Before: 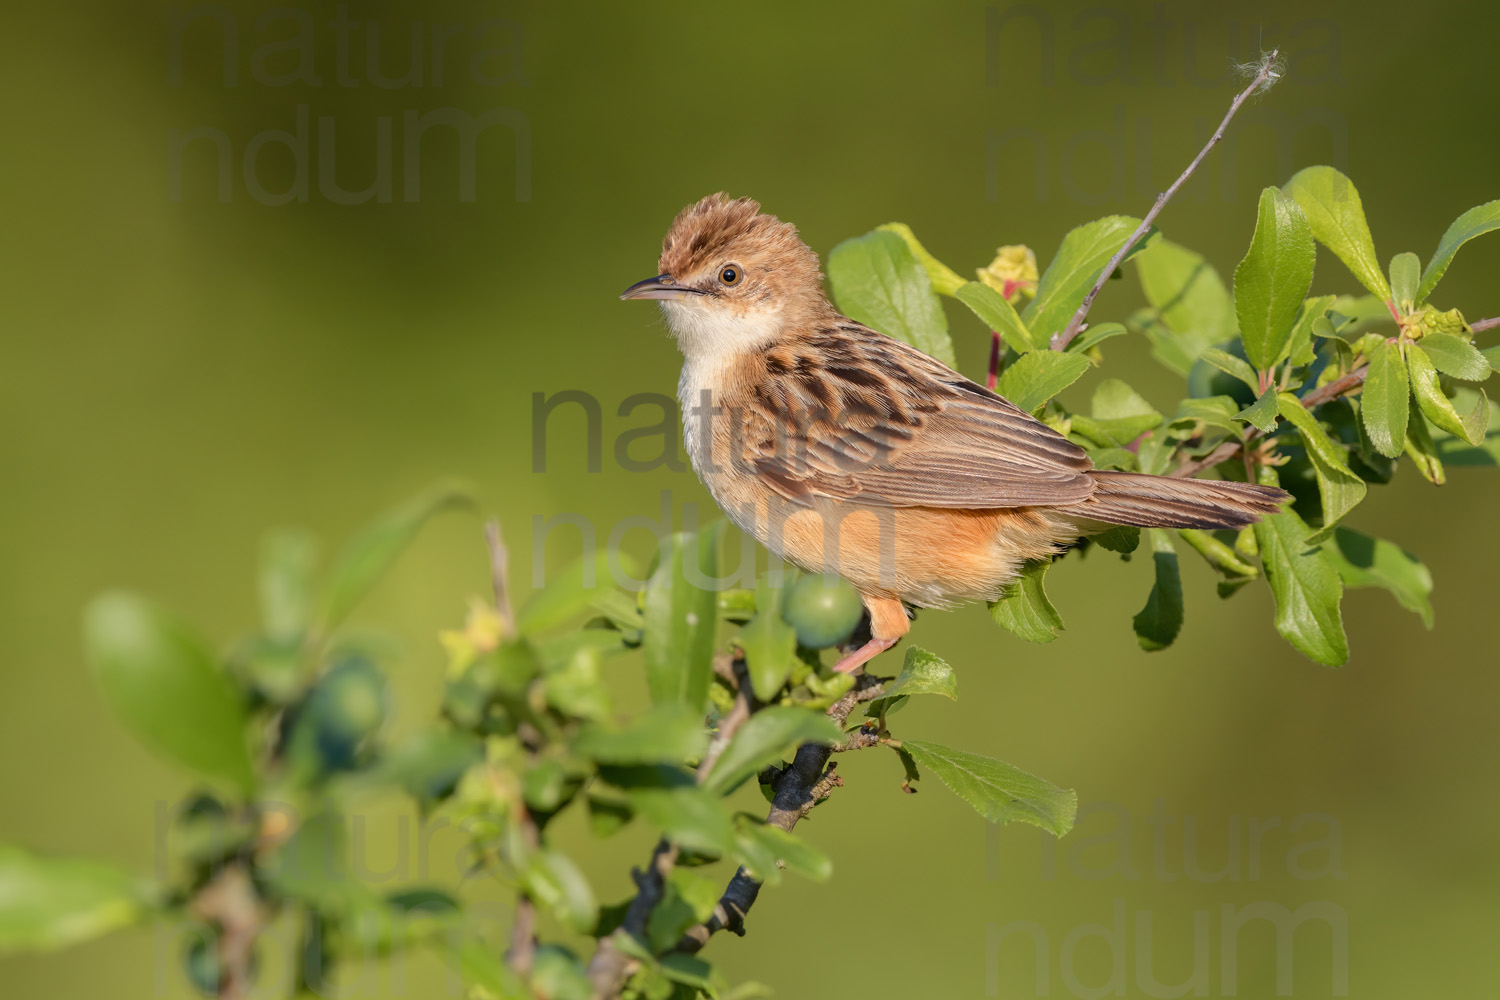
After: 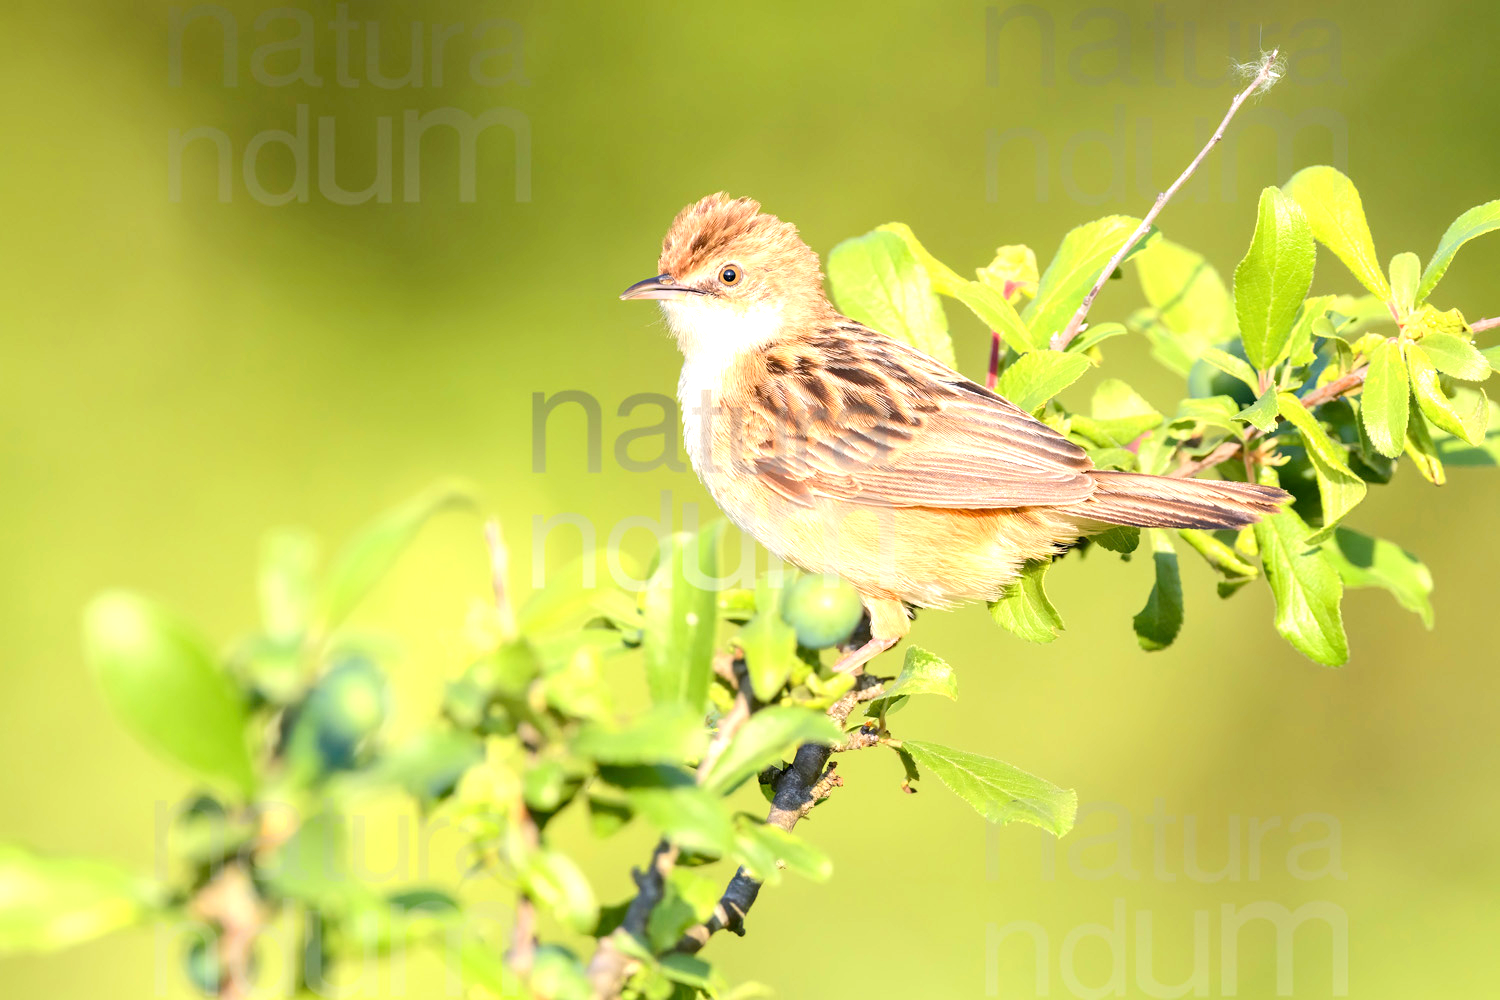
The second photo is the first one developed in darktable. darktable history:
tone equalizer: -8 EV -0.002 EV, -7 EV 0.004 EV, -6 EV -0.037 EV, -5 EV 0.014 EV, -4 EV -0.02 EV, -3 EV 0.025 EV, -2 EV -0.083 EV, -1 EV -0.272 EV, +0 EV -0.568 EV, edges refinement/feathering 500, mask exposure compensation -1.57 EV, preserve details no
exposure: black level correction 0.001, exposure 1.853 EV, compensate highlight preservation false
